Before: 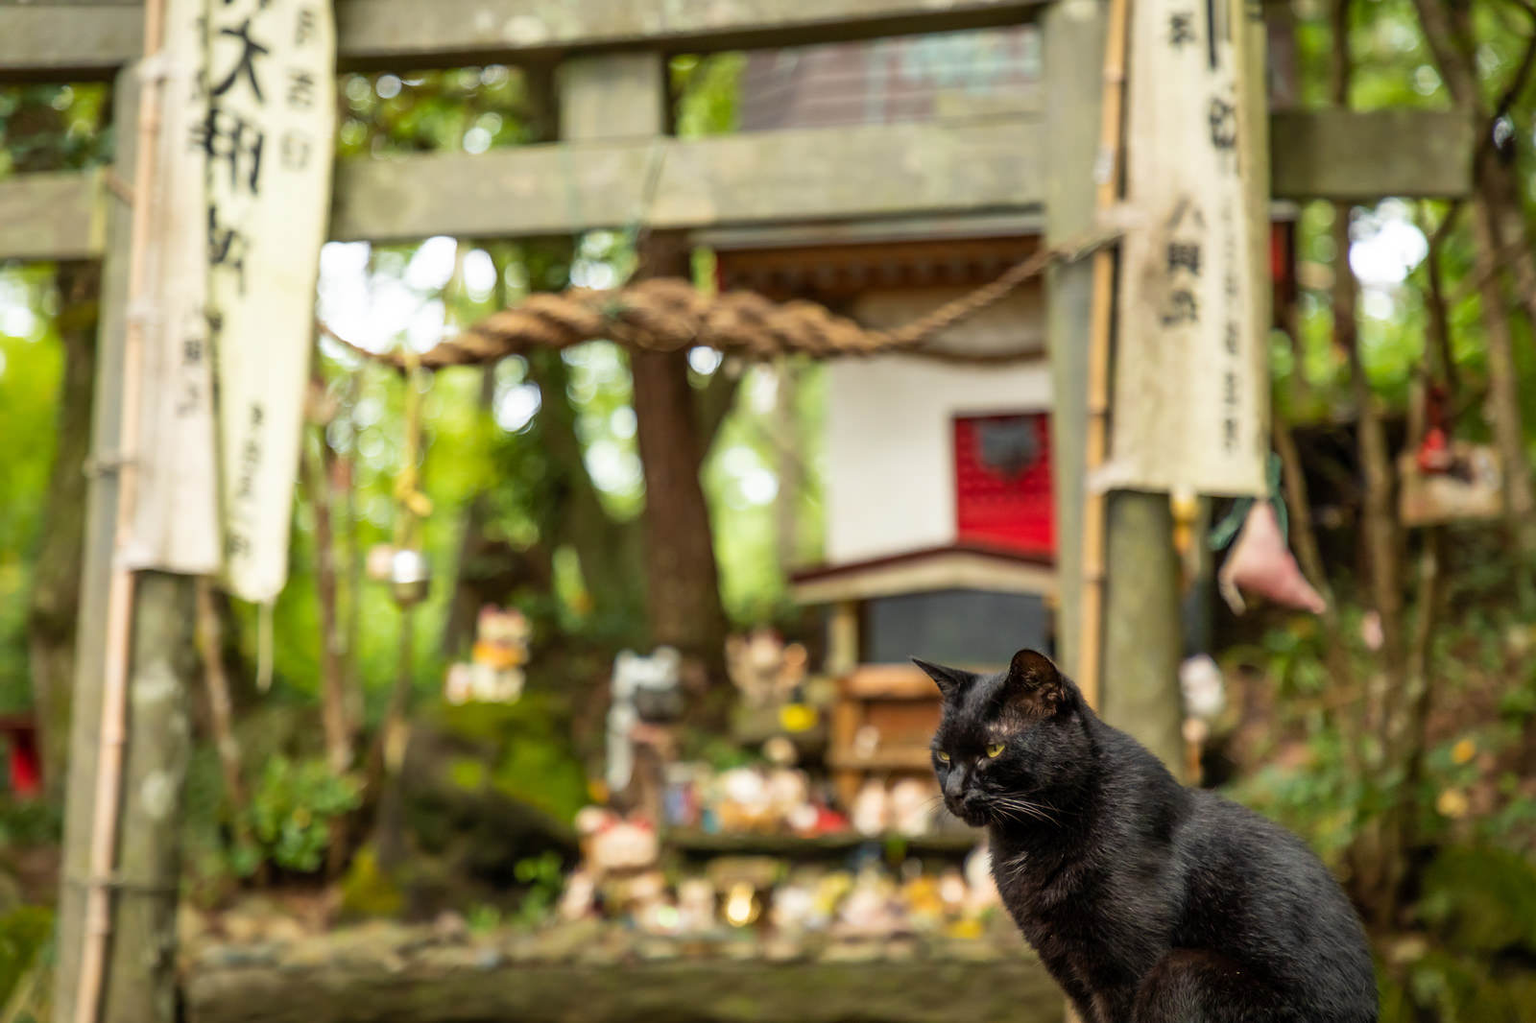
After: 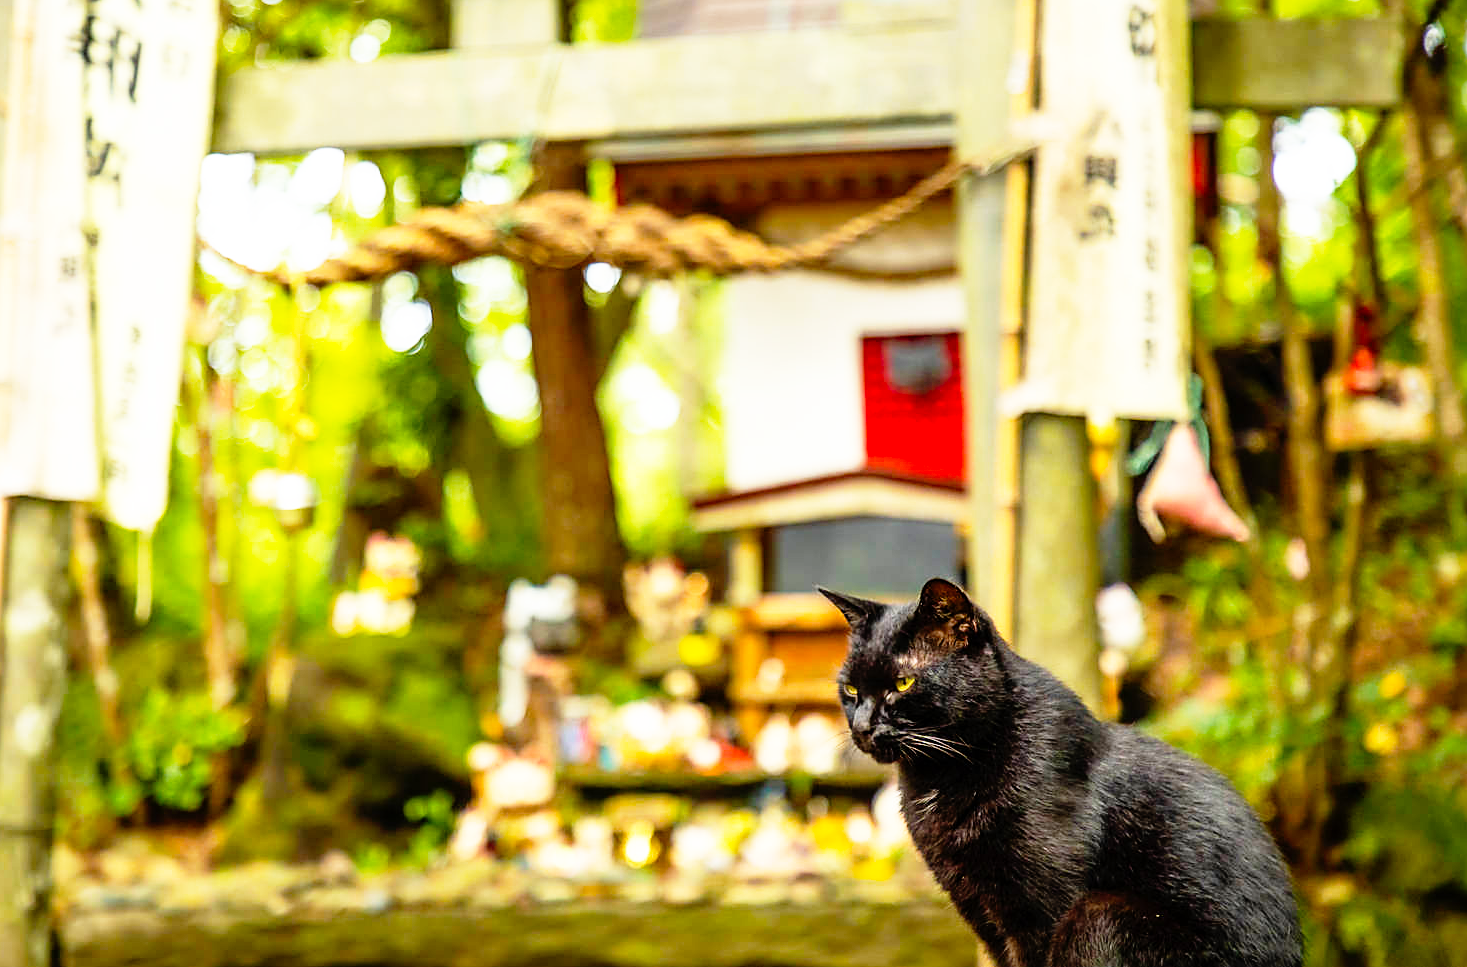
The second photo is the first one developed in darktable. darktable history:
sharpen: on, module defaults
crop and rotate: left 8.262%, top 9.226%
base curve: curves: ch0 [(0, 0) (0.012, 0.01) (0.073, 0.168) (0.31, 0.711) (0.645, 0.957) (1, 1)], preserve colors none
color balance rgb: perceptual saturation grading › global saturation 20%, global vibrance 20%
